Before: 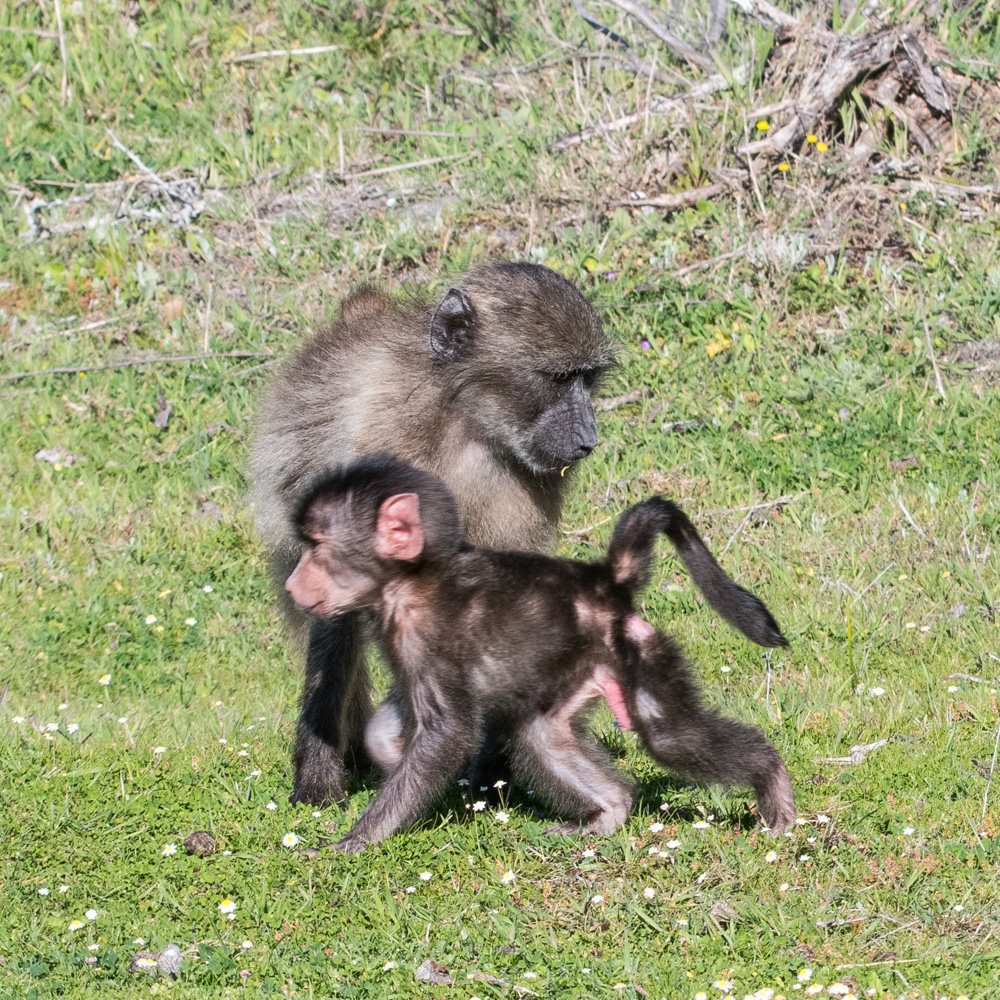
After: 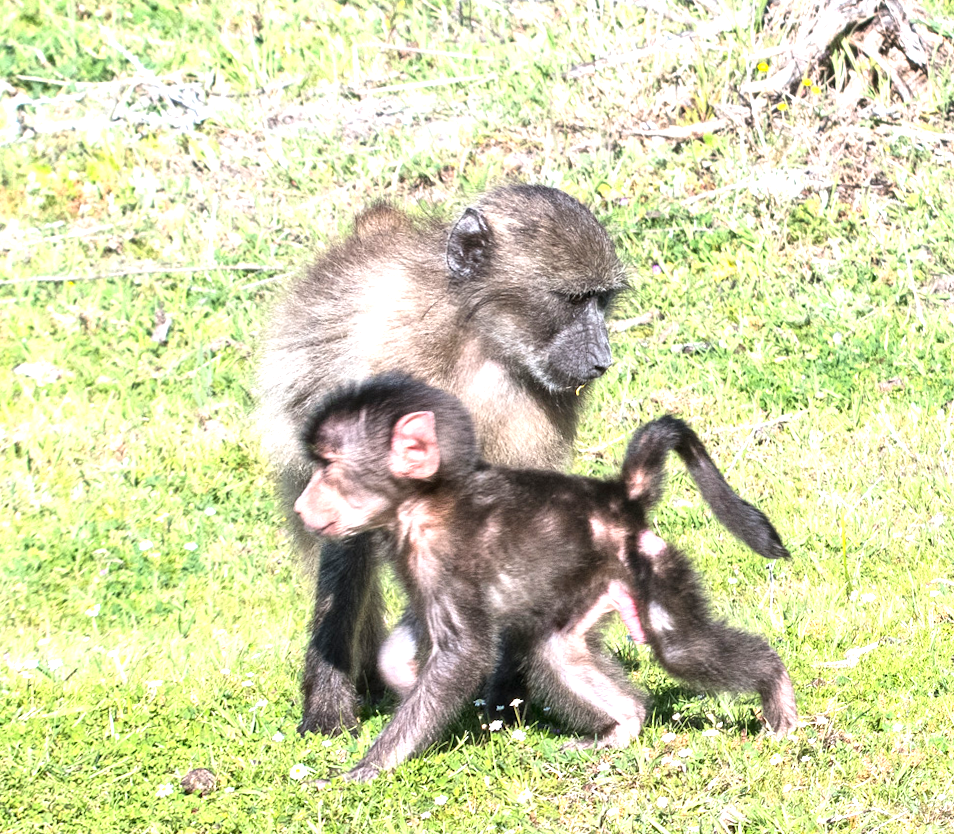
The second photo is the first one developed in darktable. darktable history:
crop: left 1.964%, top 3.251%, right 1.122%, bottom 4.933%
exposure: black level correction 0, exposure 1.2 EV, compensate exposure bias true, compensate highlight preservation false
rotate and perspective: rotation -0.013°, lens shift (vertical) -0.027, lens shift (horizontal) 0.178, crop left 0.016, crop right 0.989, crop top 0.082, crop bottom 0.918
